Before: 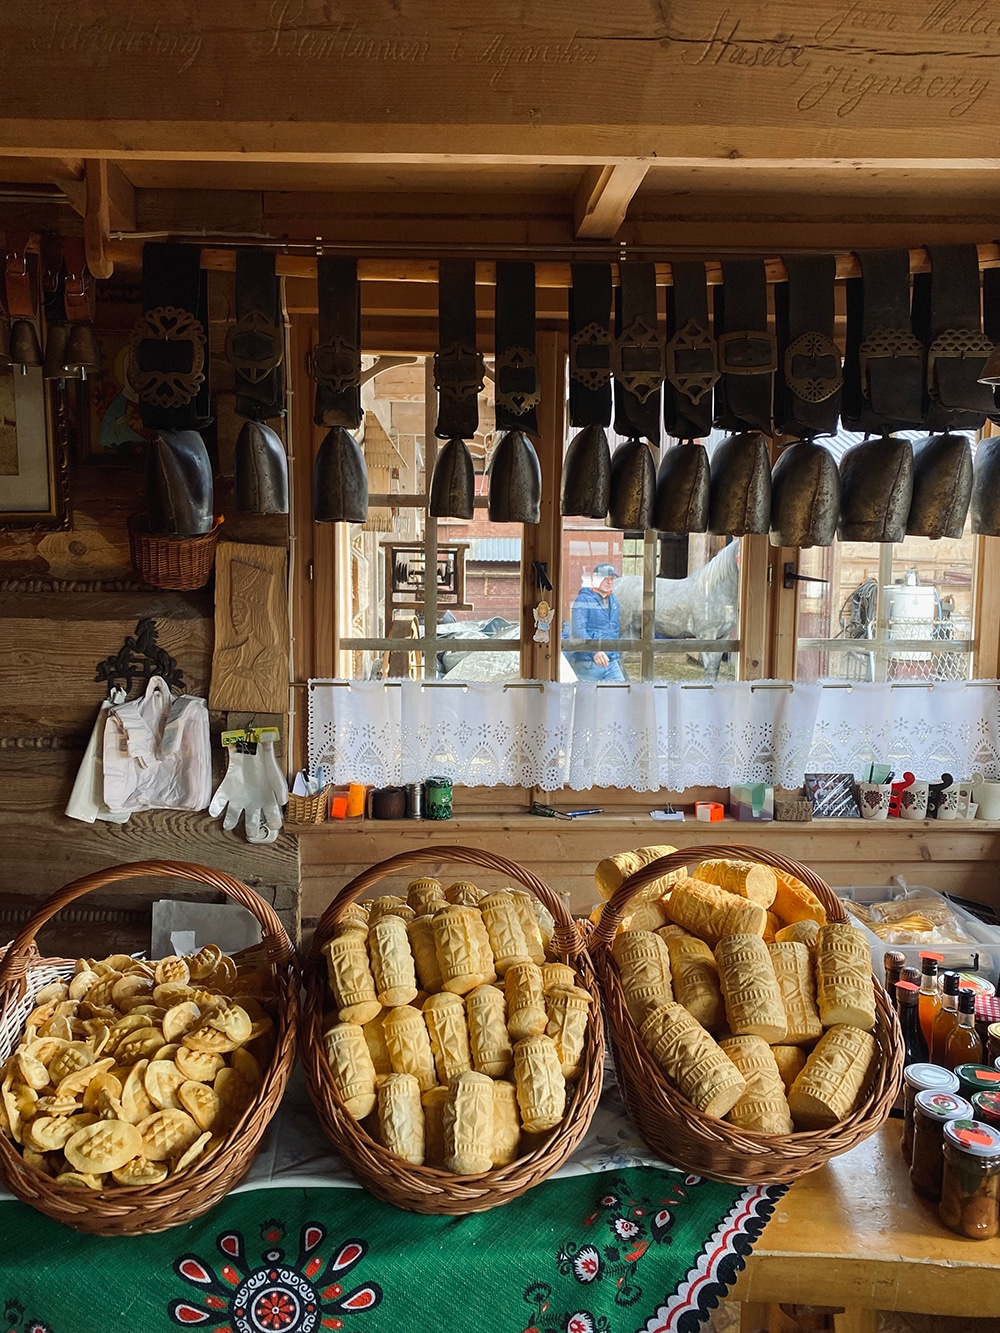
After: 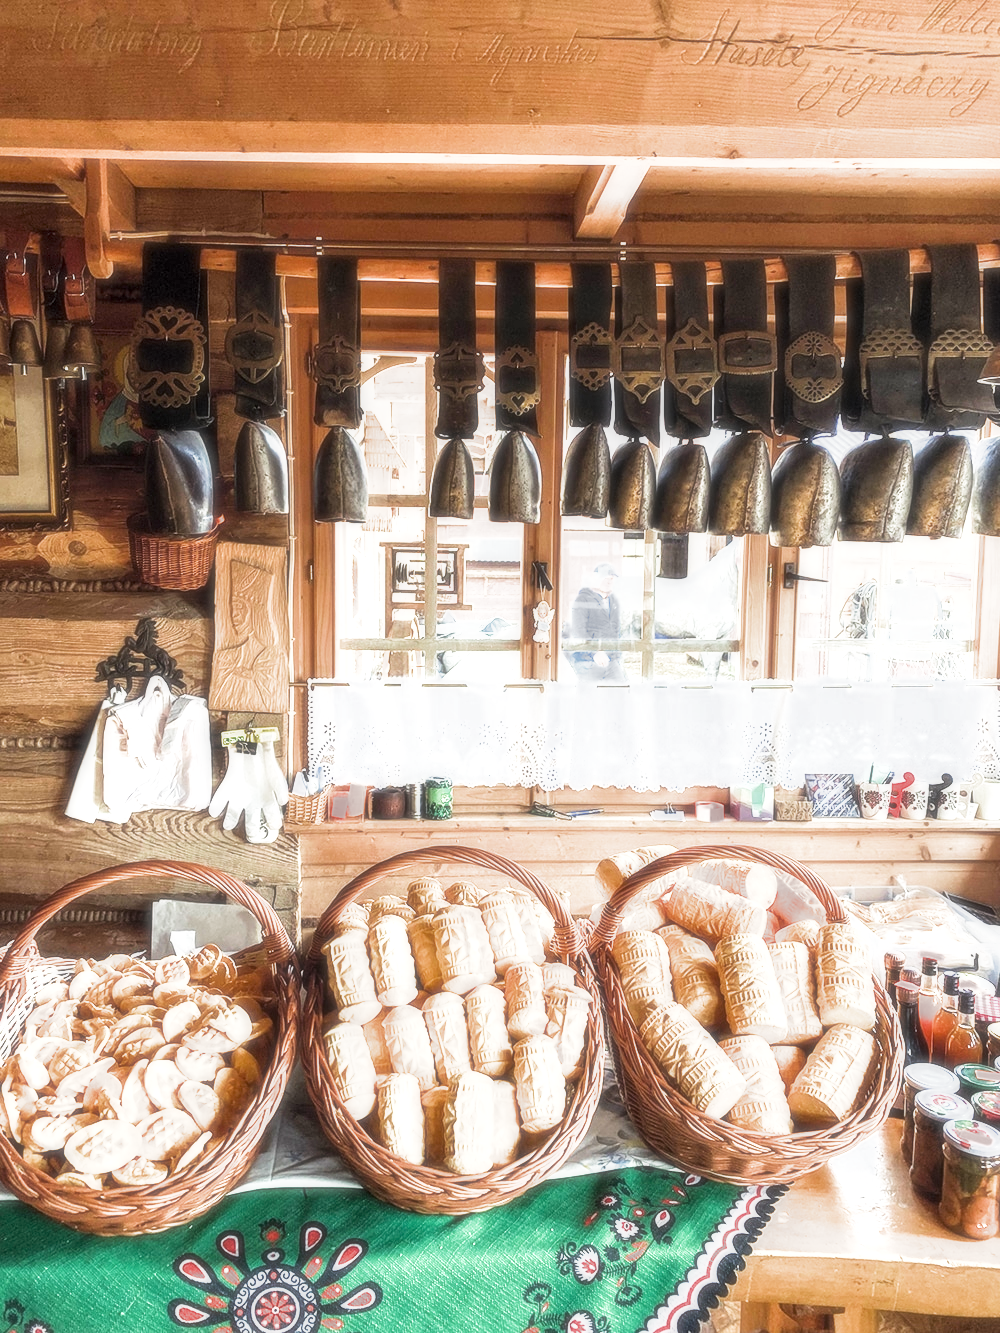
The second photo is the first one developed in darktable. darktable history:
local contrast: on, module defaults
exposure: black level correction 0, exposure 1.4 EV, compensate highlight preservation false
filmic rgb: middle gray luminance 9.23%, black relative exposure -10.55 EV, white relative exposure 3.45 EV, threshold 6 EV, target black luminance 0%, hardness 5.98, latitude 59.69%, contrast 1.087, highlights saturation mix 5%, shadows ↔ highlights balance 29.23%, add noise in highlights 0, color science v3 (2019), use custom middle-gray values true, iterations of high-quality reconstruction 0, contrast in highlights soft, enable highlight reconstruction true
soften: size 19.52%, mix 20.32%
